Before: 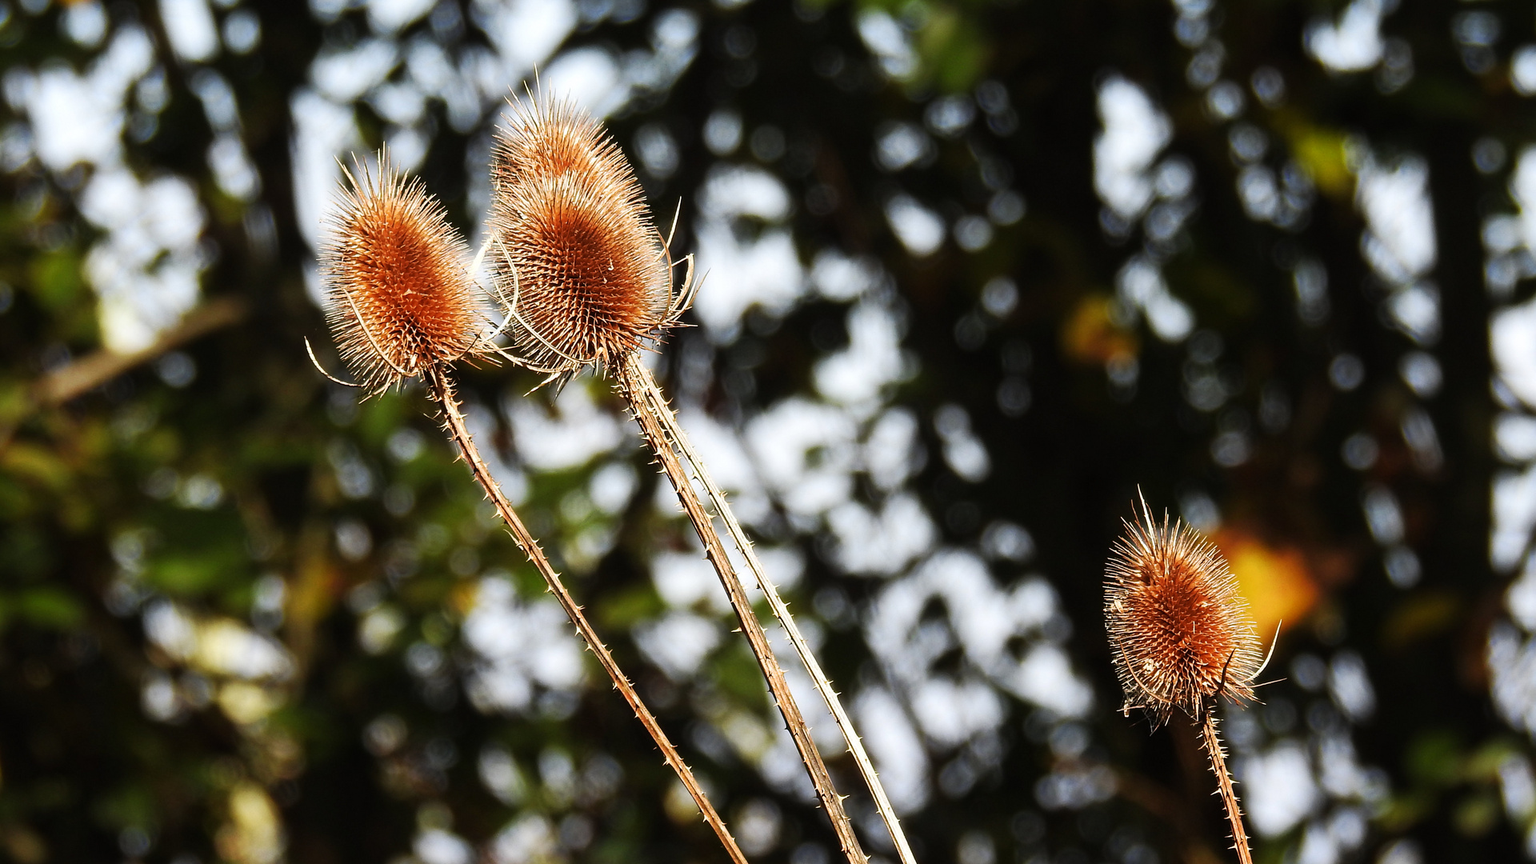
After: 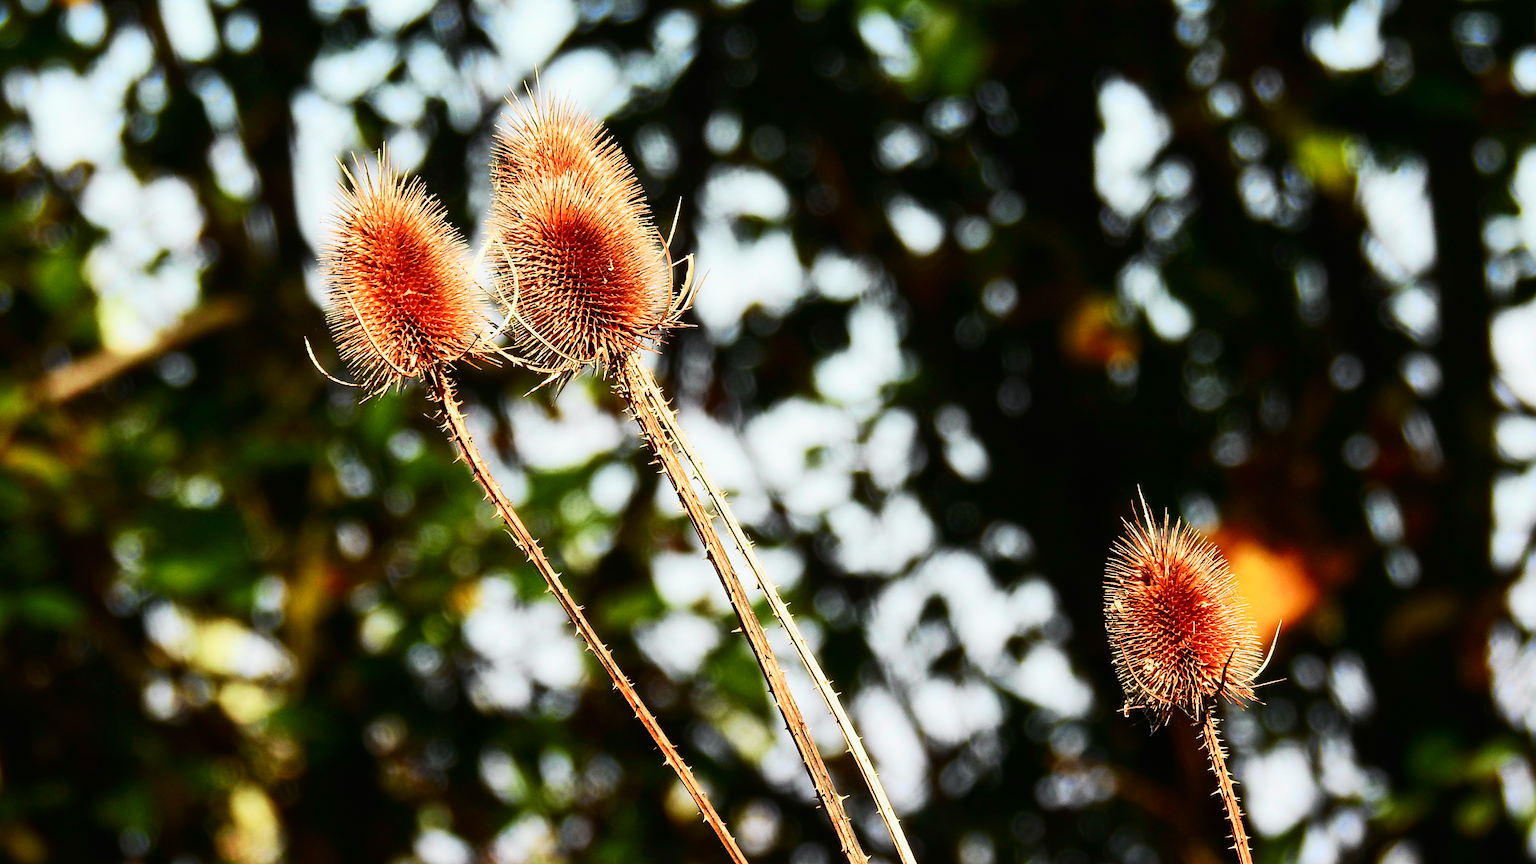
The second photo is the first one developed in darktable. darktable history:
tone curve: curves: ch0 [(0, 0.003) (0.044, 0.025) (0.12, 0.089) (0.197, 0.168) (0.281, 0.273) (0.468, 0.548) (0.583, 0.691) (0.701, 0.815) (0.86, 0.922) (1, 0.982)]; ch1 [(0, 0) (0.232, 0.214) (0.404, 0.376) (0.461, 0.425) (0.493, 0.481) (0.501, 0.5) (0.517, 0.524) (0.55, 0.585) (0.598, 0.651) (0.671, 0.735) (0.796, 0.85) (1, 1)]; ch2 [(0, 0) (0.249, 0.216) (0.357, 0.317) (0.448, 0.432) (0.478, 0.492) (0.498, 0.499) (0.517, 0.527) (0.537, 0.564) (0.569, 0.617) (0.61, 0.659) (0.706, 0.75) (0.808, 0.809) (0.991, 0.968)], color space Lab, independent channels, preserve colors none
